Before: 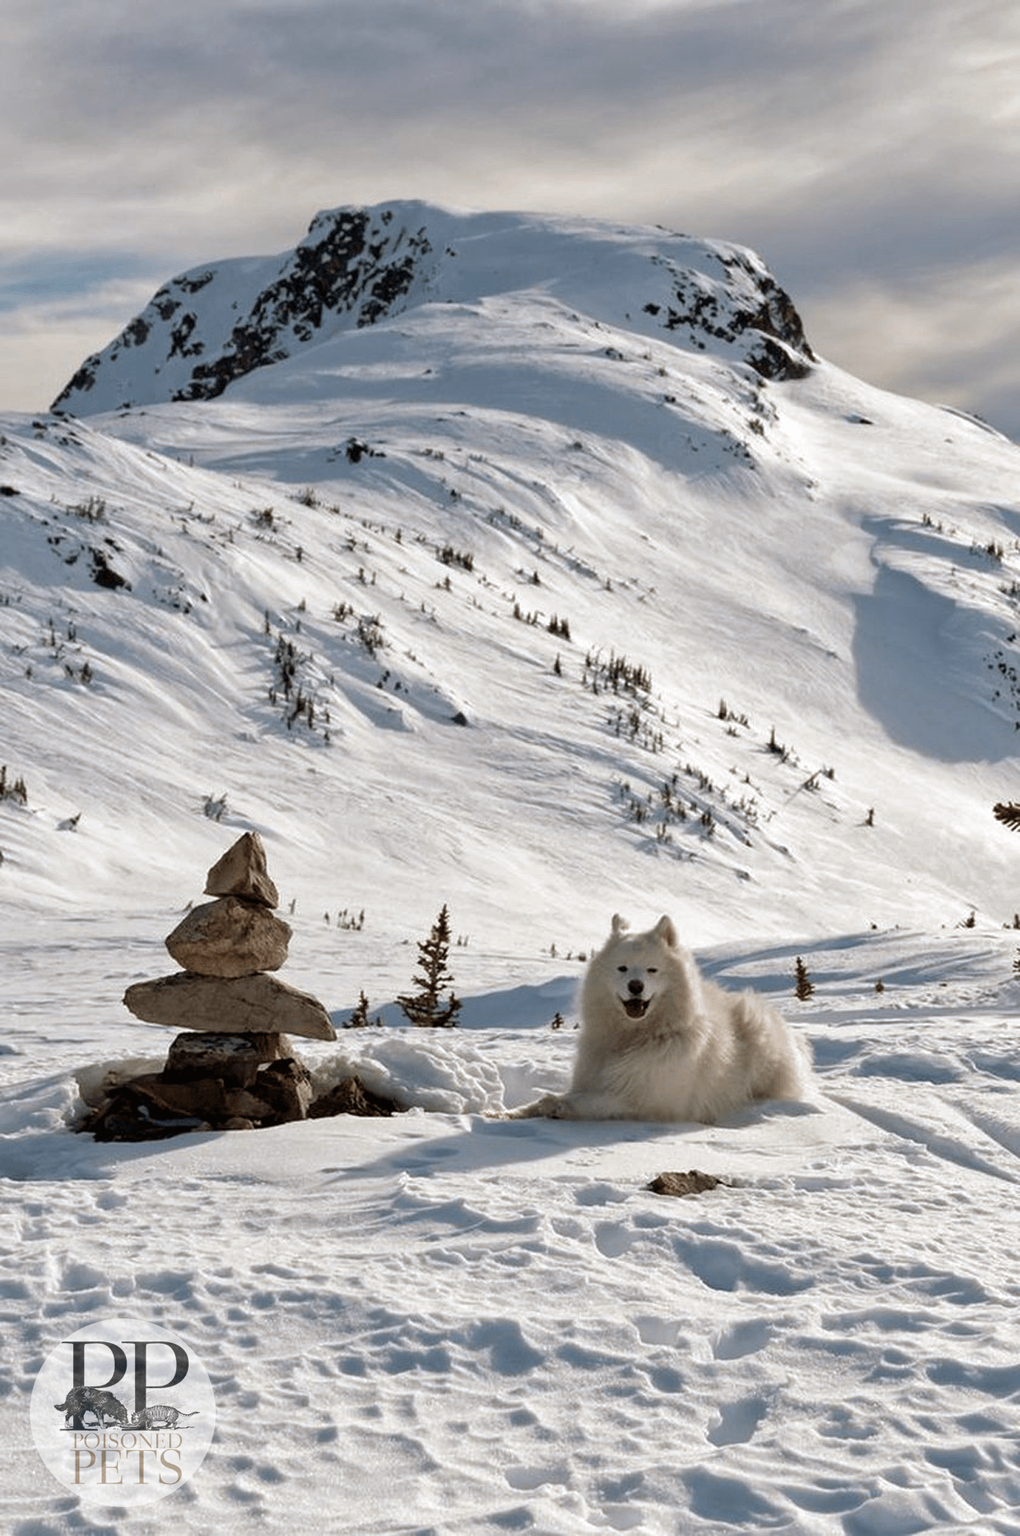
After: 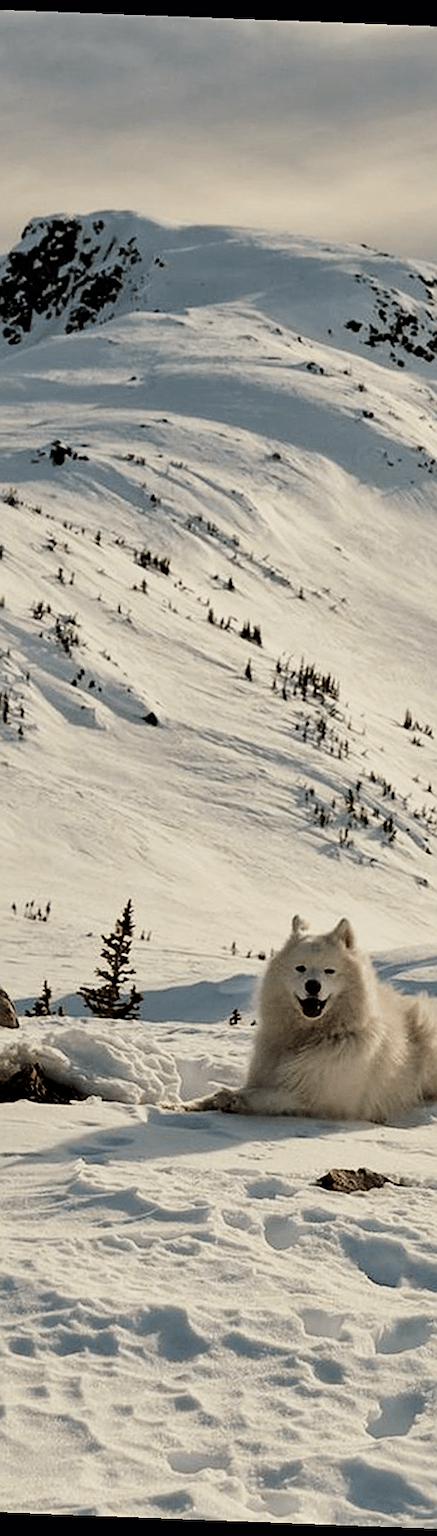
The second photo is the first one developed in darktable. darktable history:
rotate and perspective: rotation 2.17°, automatic cropping off
white balance: red 1.029, blue 0.92
shadows and highlights: shadows -20, white point adjustment -2, highlights -35
crop: left 31.229%, right 27.105%
filmic rgb: hardness 4.17, contrast 1.364, color science v6 (2022)
sharpen: on, module defaults
